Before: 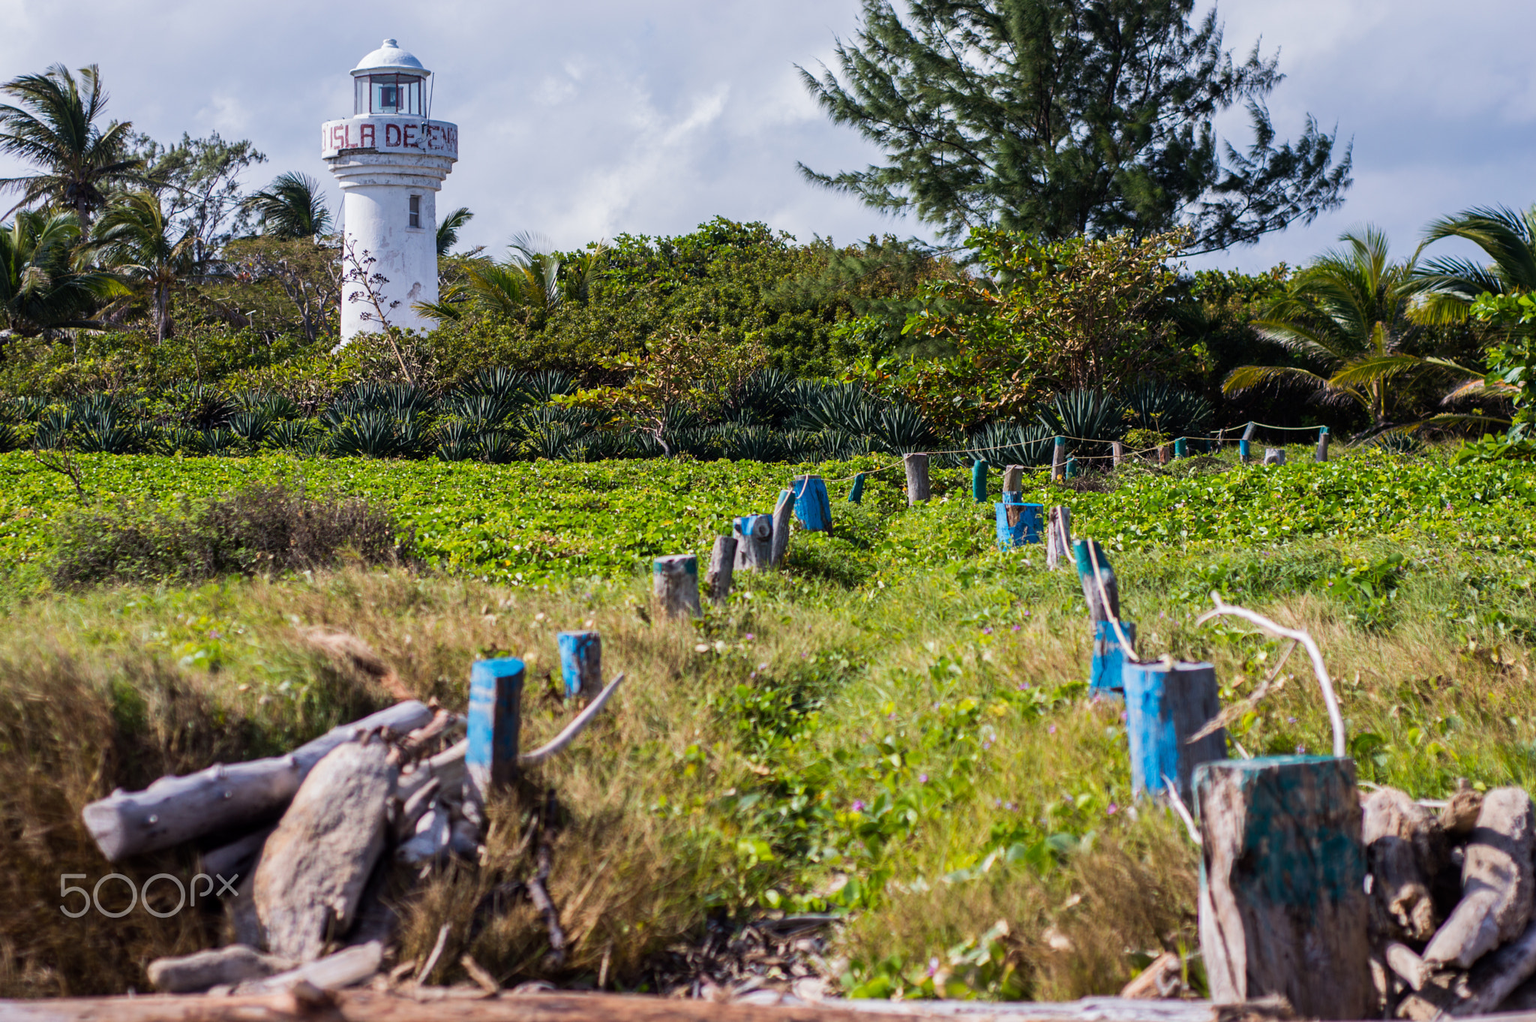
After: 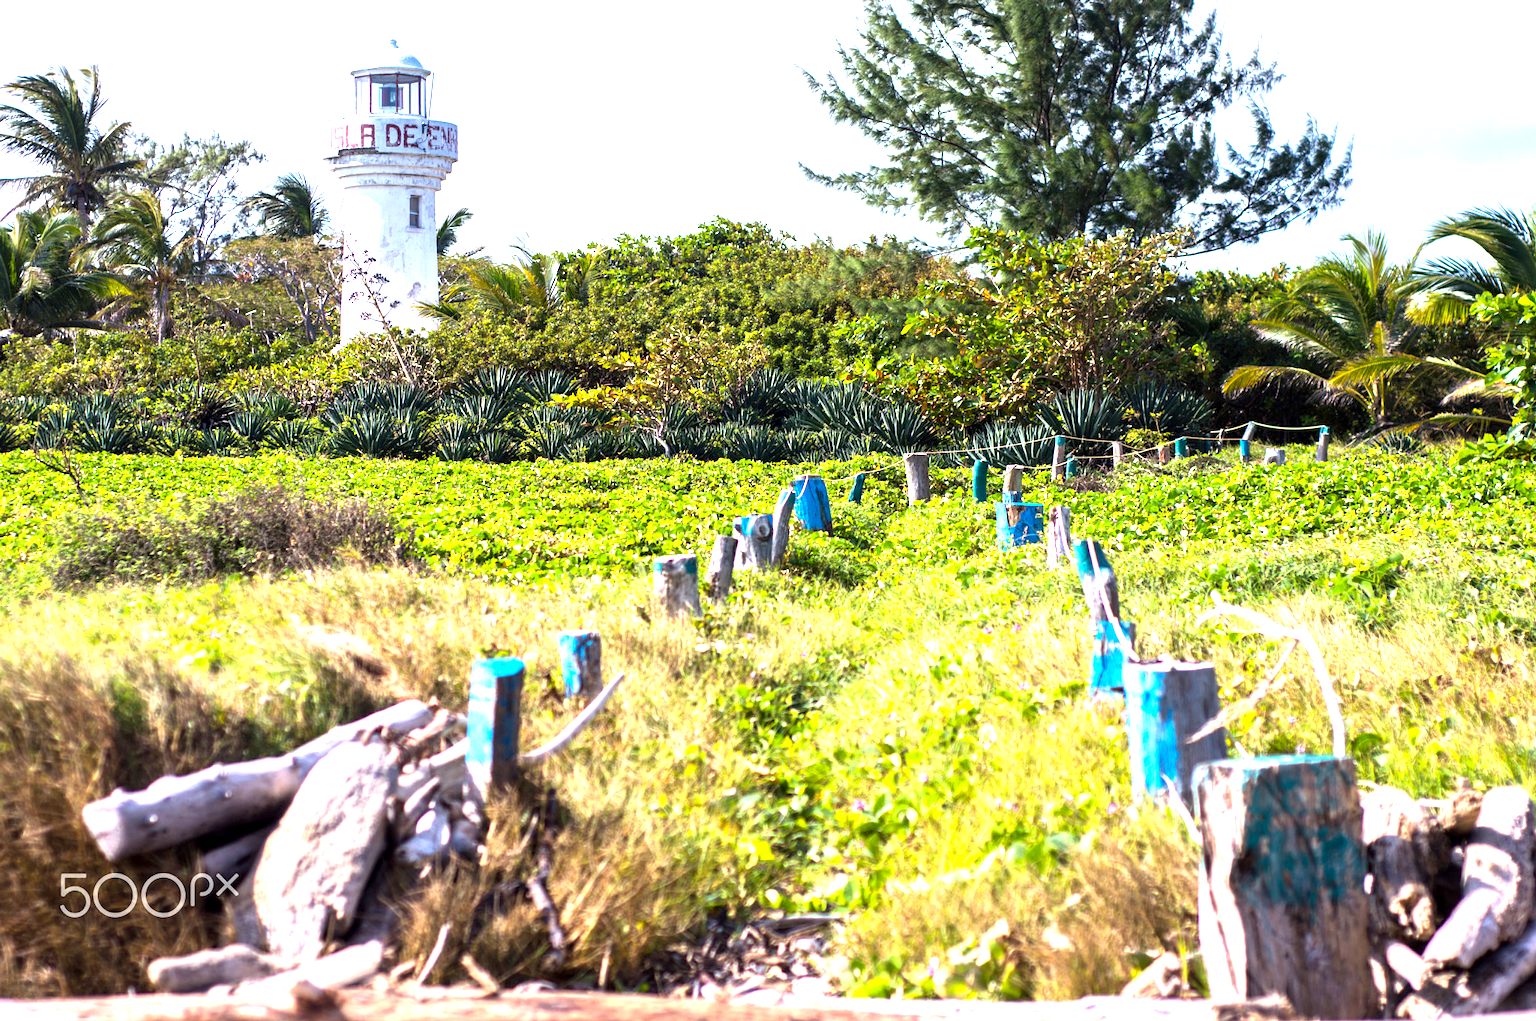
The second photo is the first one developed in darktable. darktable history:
exposure: black level correction 0.001, exposure 1.659 EV, compensate exposure bias true, compensate highlight preservation false
